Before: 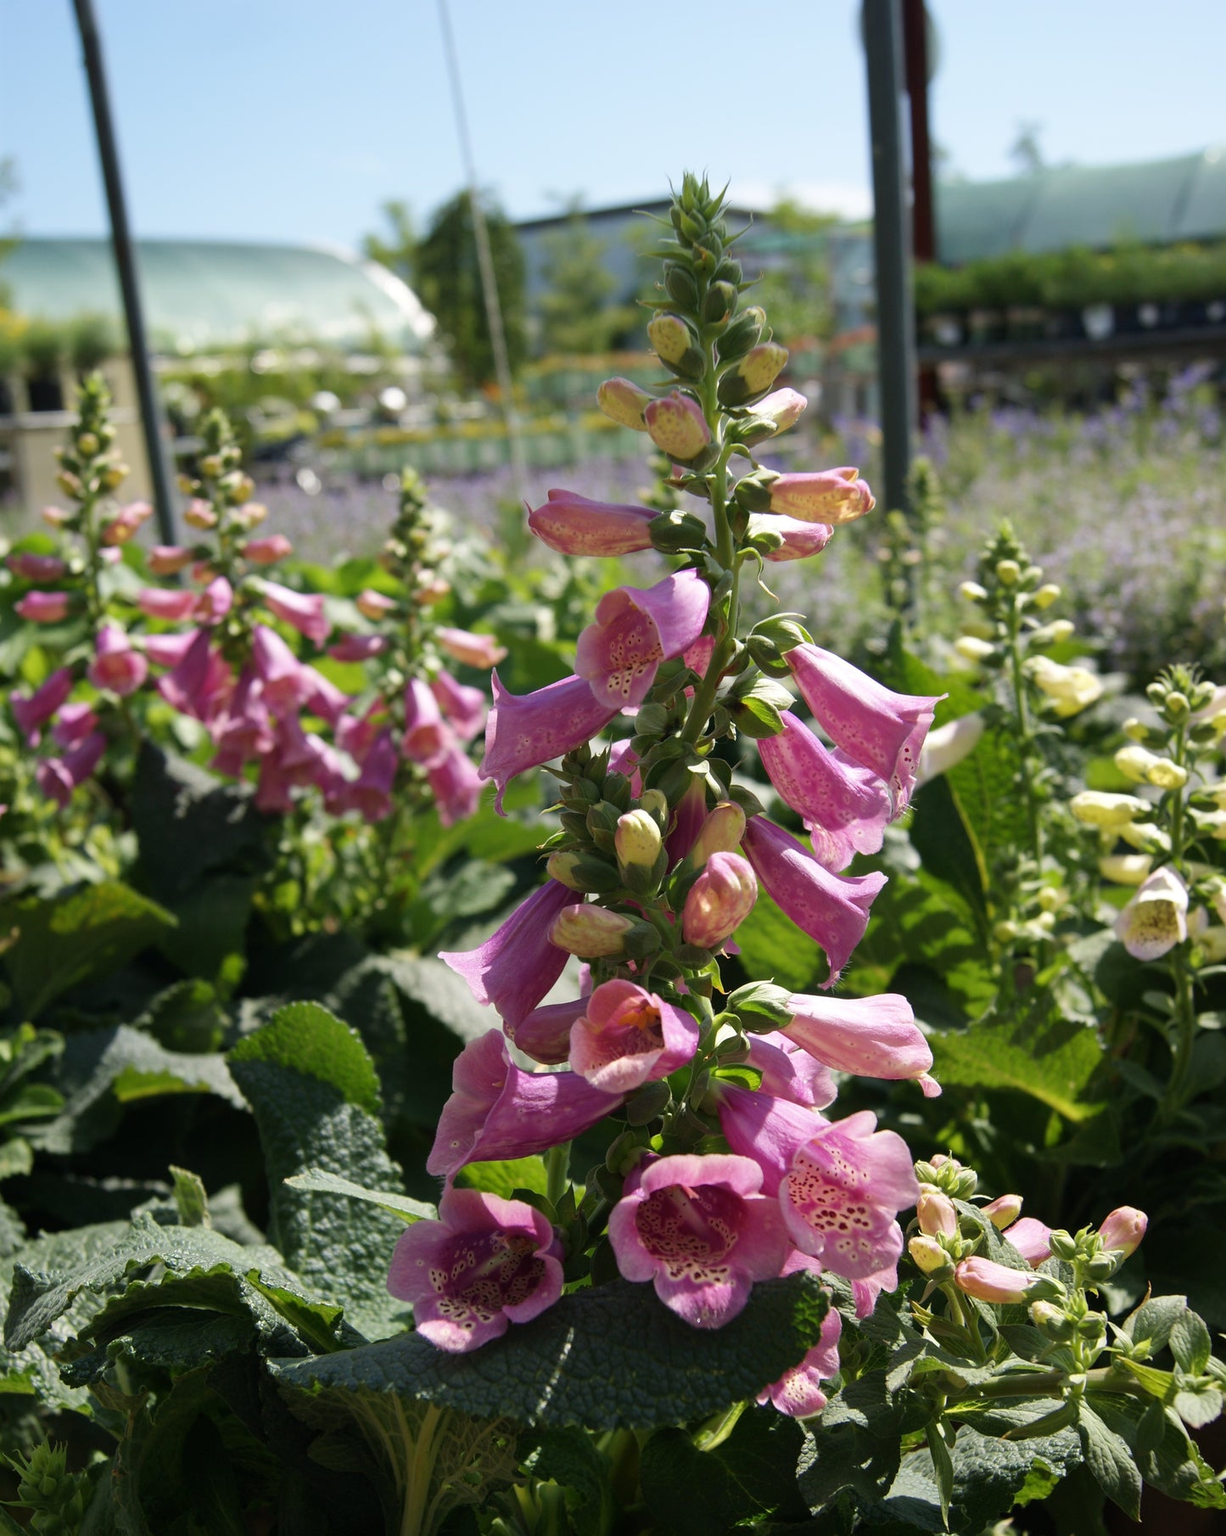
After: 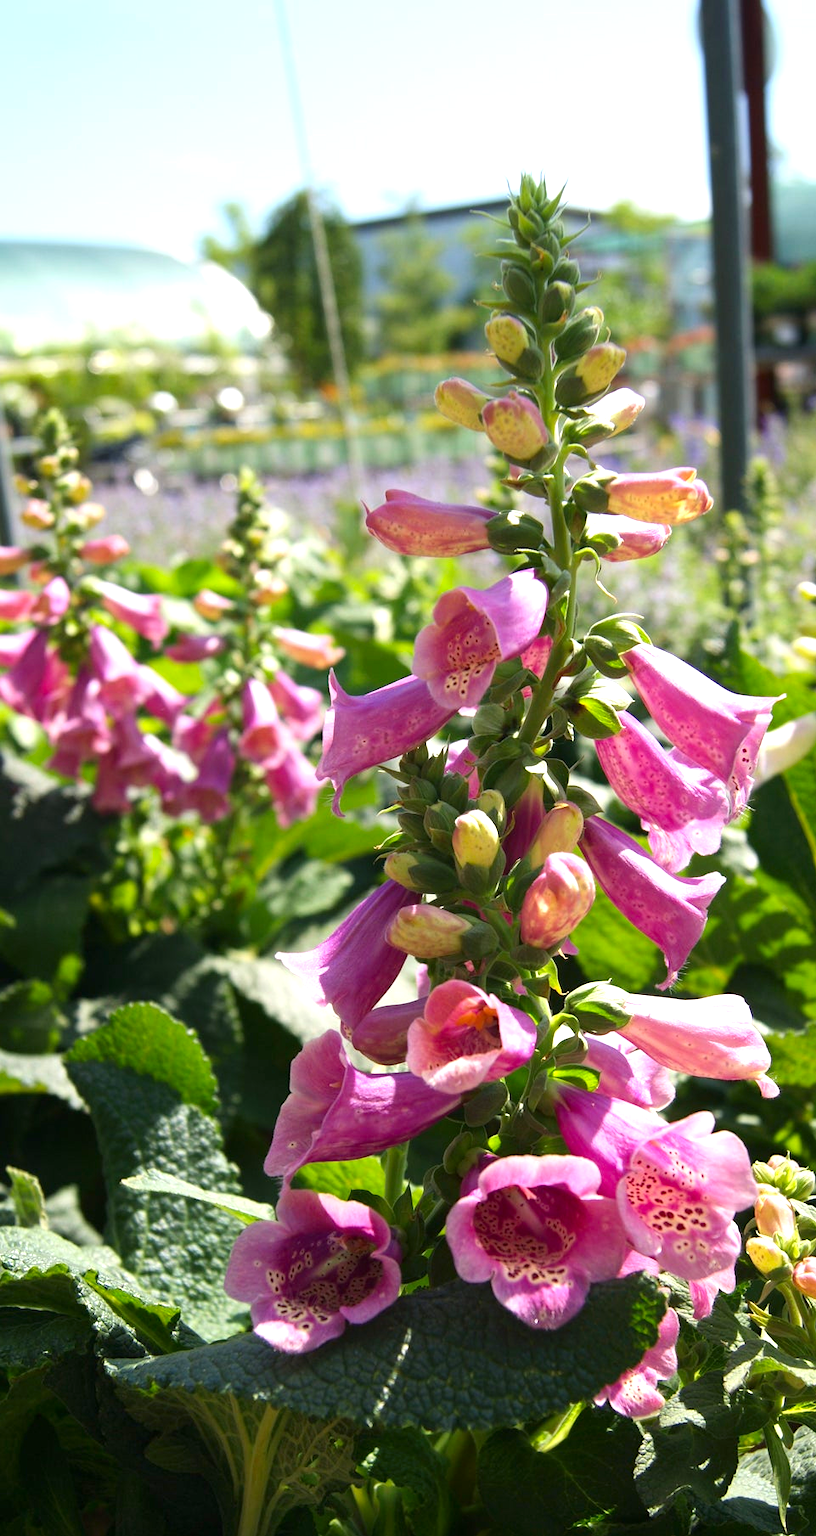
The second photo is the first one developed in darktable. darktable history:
contrast brightness saturation: contrast 0.081, saturation 0.203
crop and rotate: left 13.345%, right 20.022%
exposure: exposure 0.771 EV, compensate exposure bias true, compensate highlight preservation false
